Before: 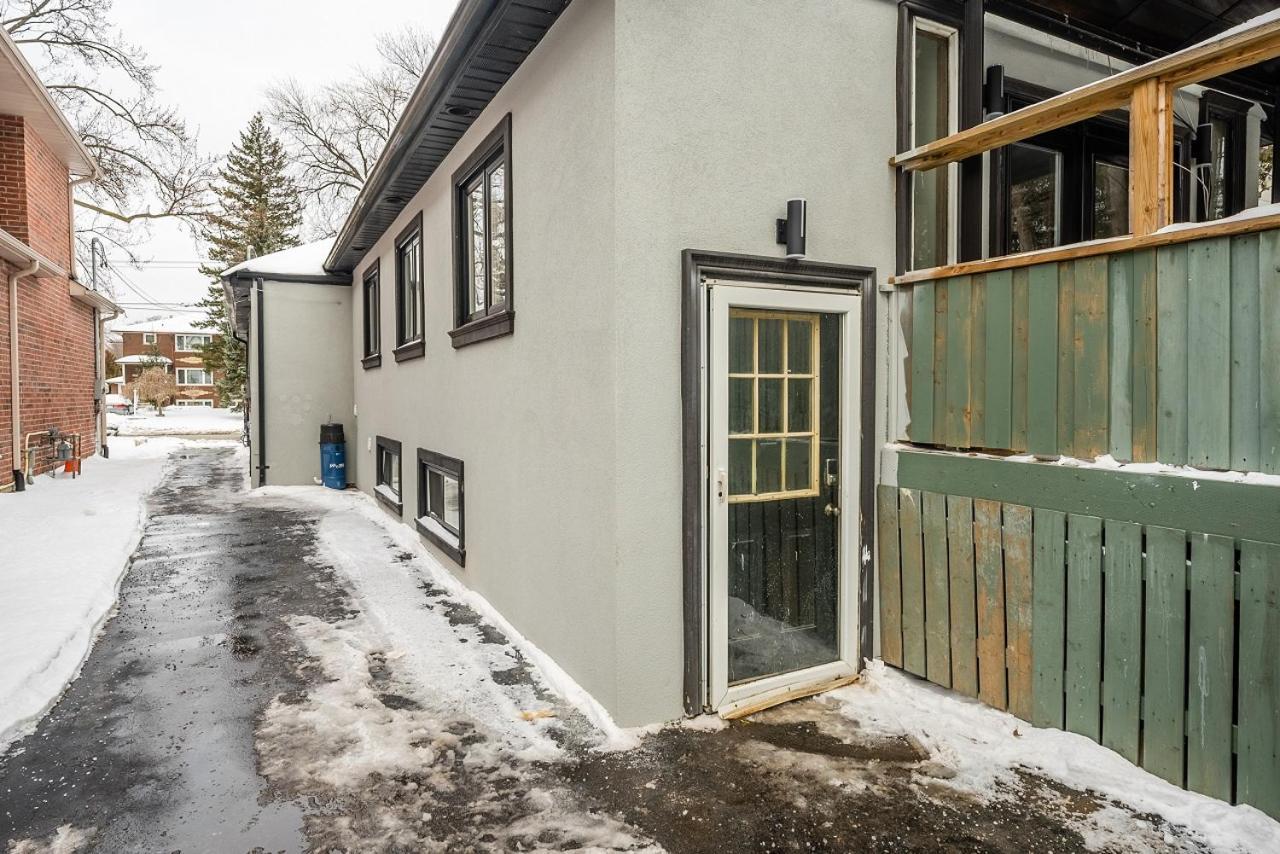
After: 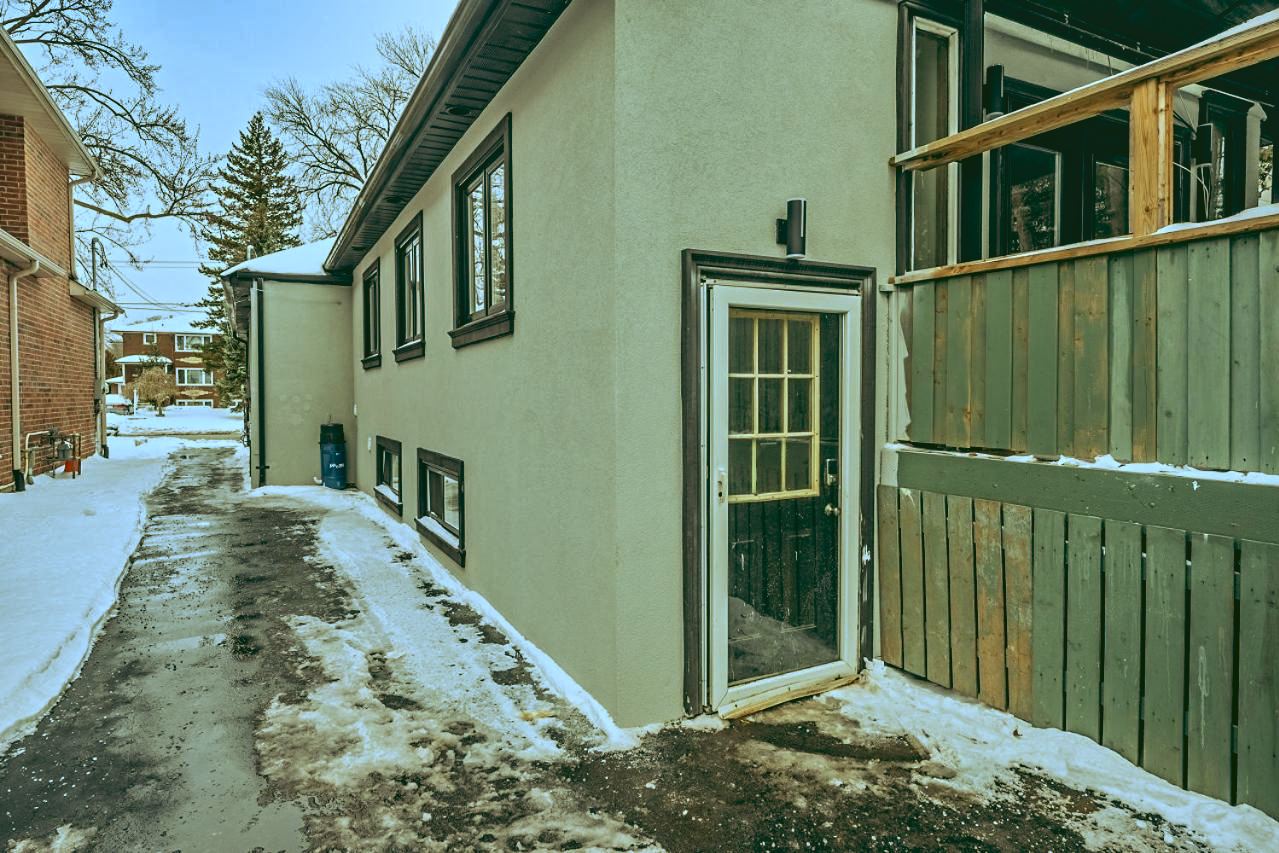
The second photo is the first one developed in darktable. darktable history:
shadows and highlights: radius 108.52, shadows 40.68, highlights -72.88, low approximation 0.01, soften with gaussian
contrast equalizer: y [[0.5, 0.501, 0.525, 0.597, 0.58, 0.514], [0.5 ×6], [0.5 ×6], [0 ×6], [0 ×6]]
color balance: lift [1.003, 0.993, 1.001, 1.007], gamma [1.018, 1.072, 0.959, 0.928], gain [0.974, 0.873, 1.031, 1.127]
rgb curve: curves: ch0 [(0.123, 0.061) (0.995, 0.887)]; ch1 [(0.06, 0.116) (1, 0.906)]; ch2 [(0, 0) (0.824, 0.69) (1, 1)], mode RGB, independent channels, compensate middle gray true
